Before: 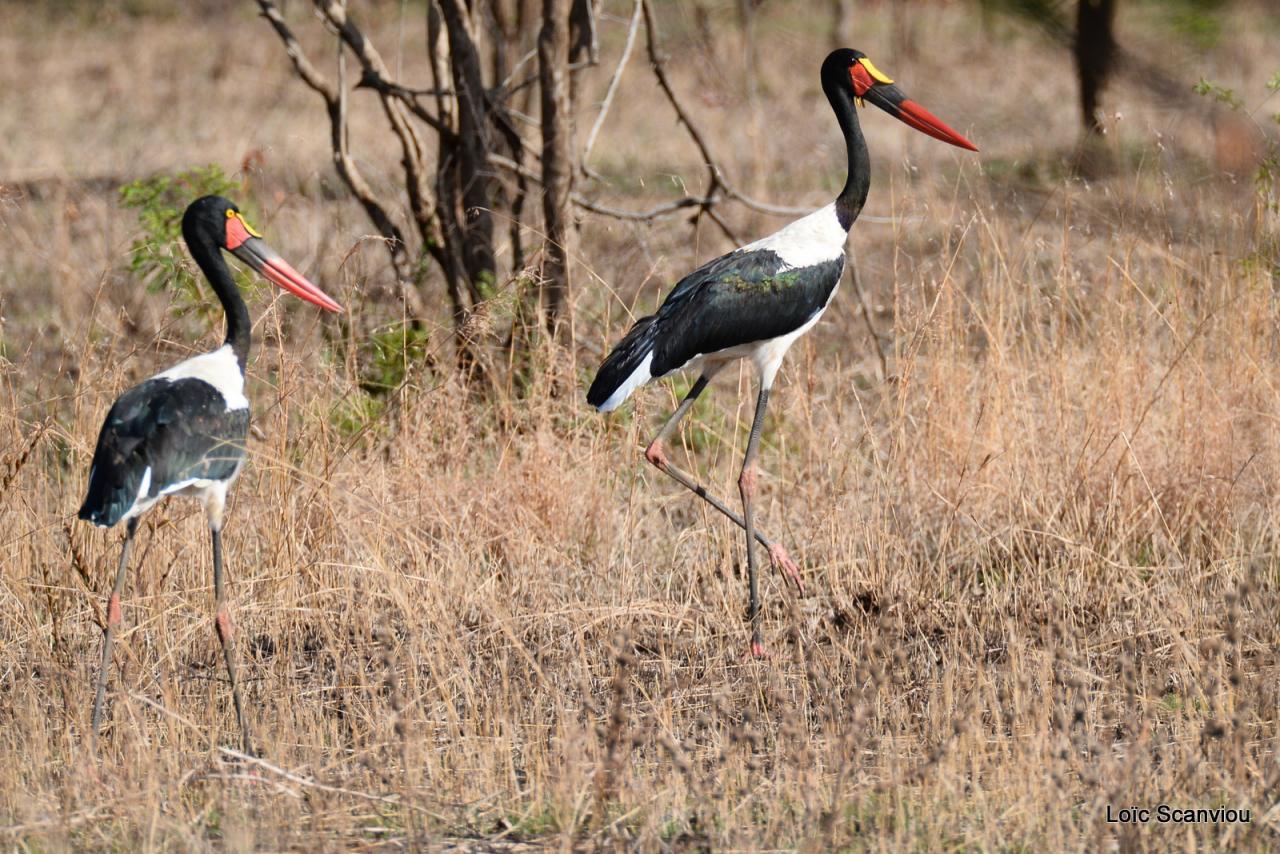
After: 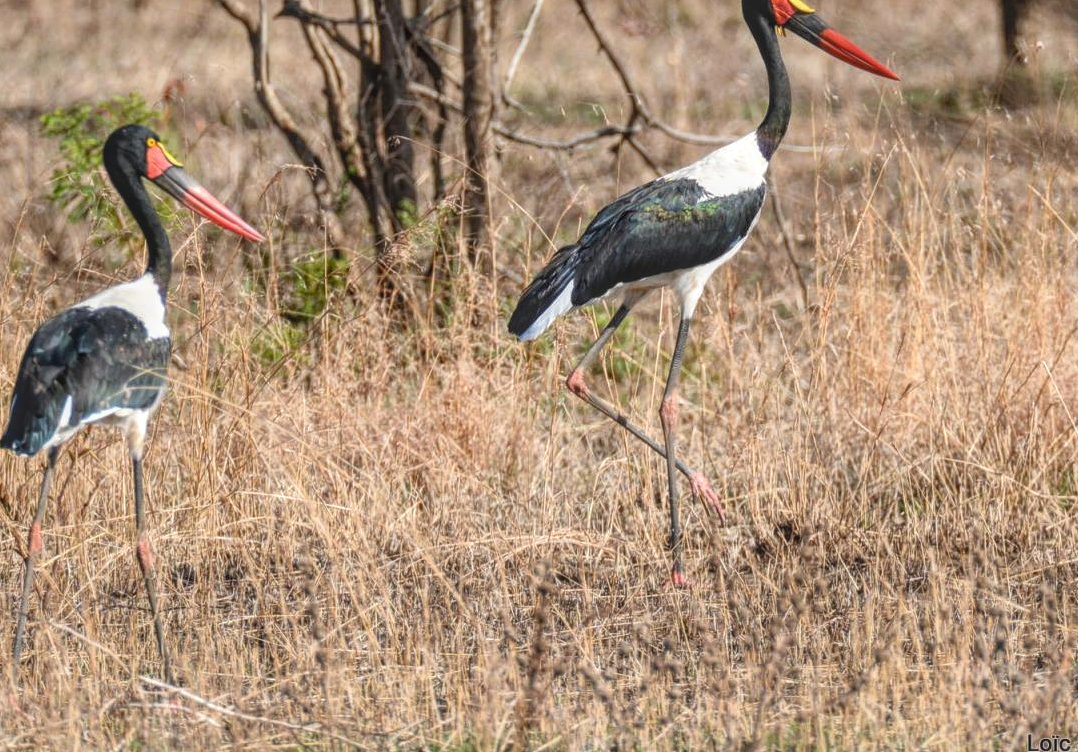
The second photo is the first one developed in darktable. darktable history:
exposure: black level correction 0.001, exposure 0.14 EV, compensate exposure bias true, compensate highlight preservation false
crop: left 6.19%, top 8.33%, right 9.551%, bottom 3.533%
local contrast: highlights 66%, shadows 34%, detail 167%, midtone range 0.2
